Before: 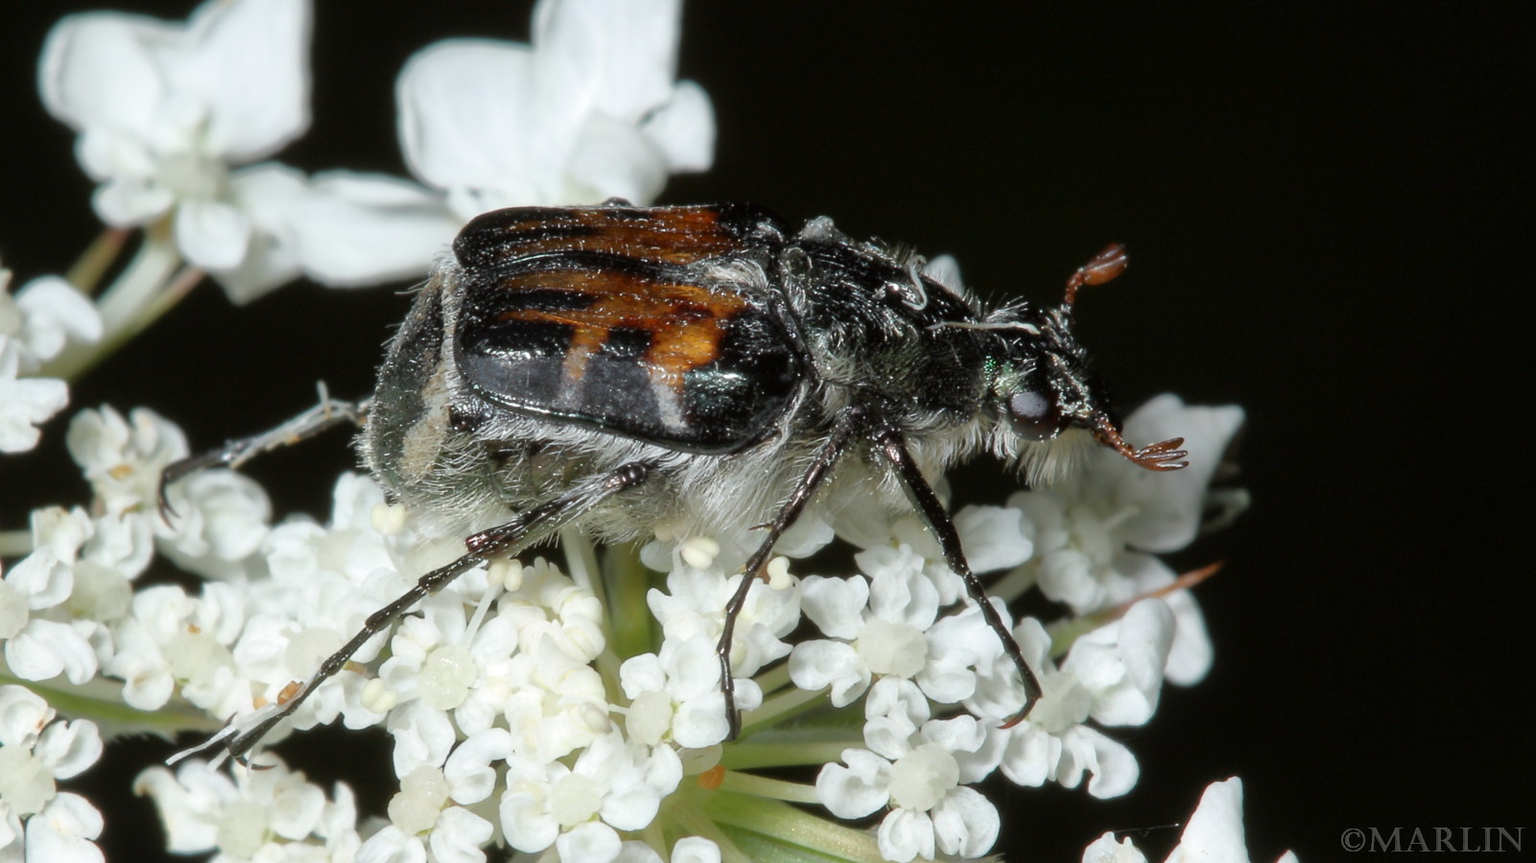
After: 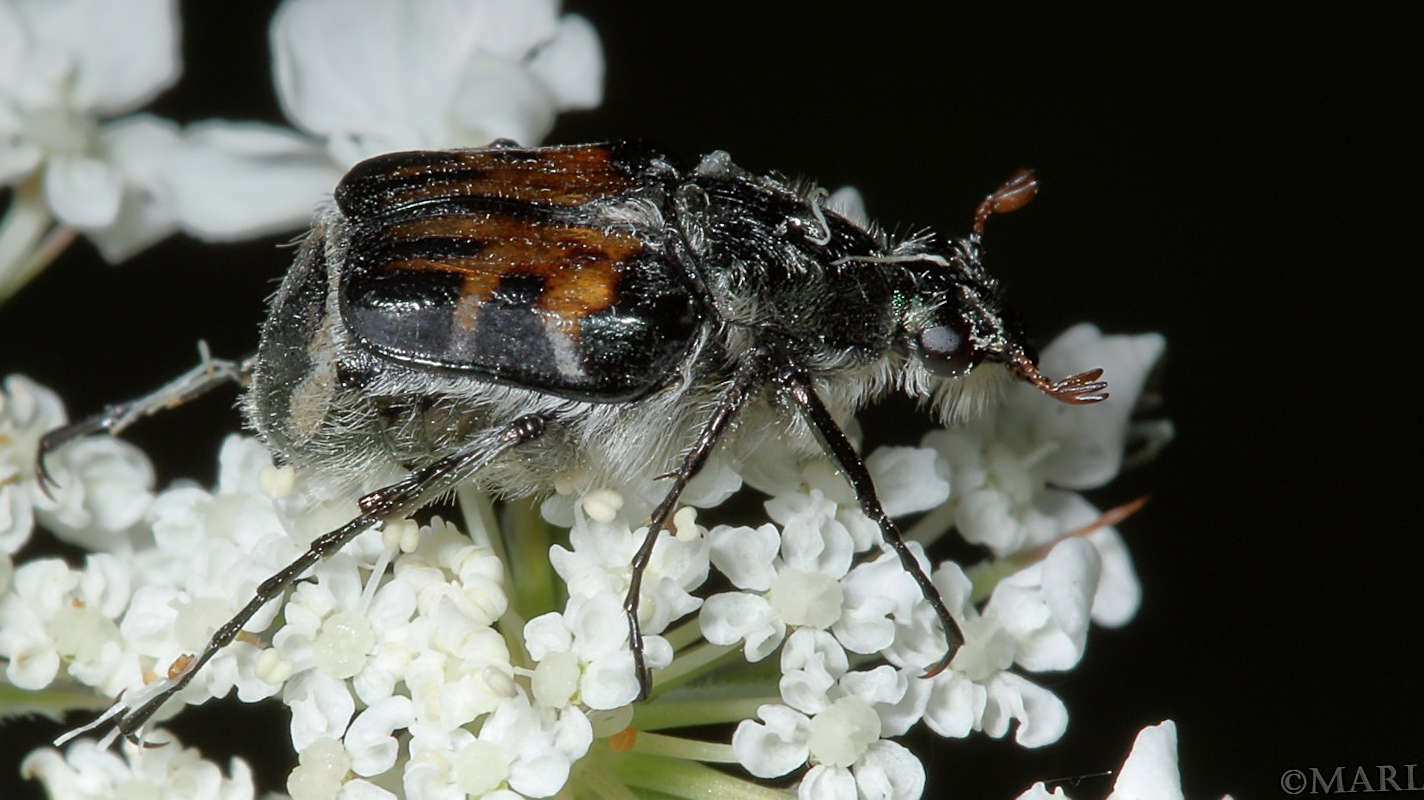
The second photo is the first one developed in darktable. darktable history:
sharpen: on, module defaults
crop and rotate: angle 1.96°, left 5.673%, top 5.673%
graduated density: on, module defaults
